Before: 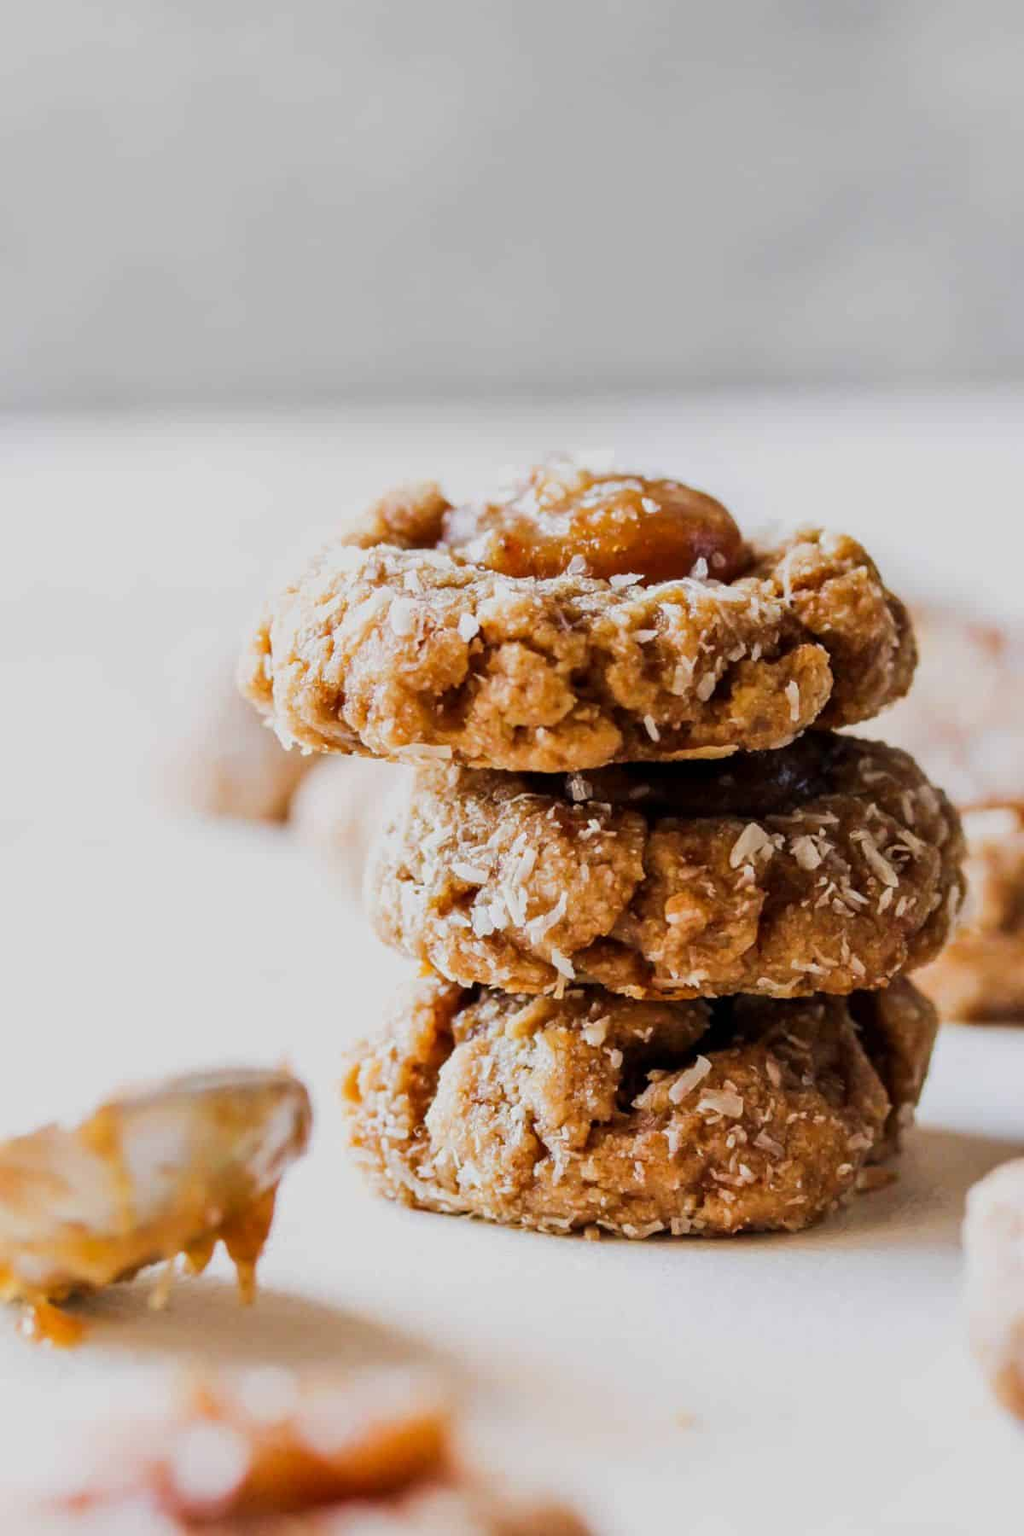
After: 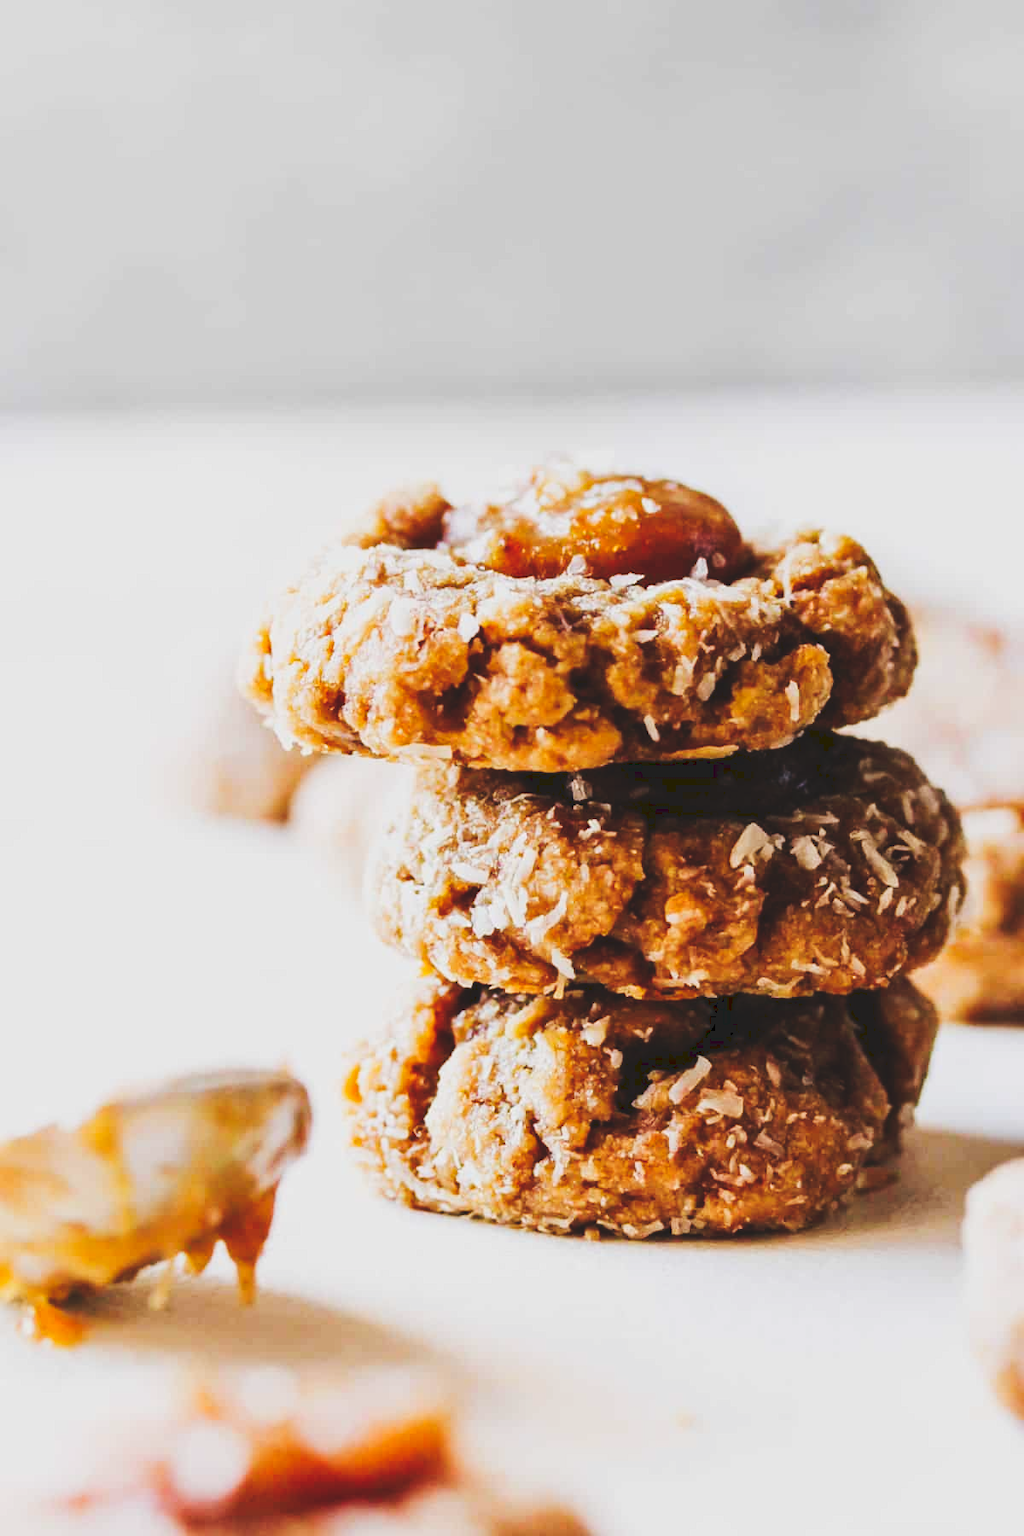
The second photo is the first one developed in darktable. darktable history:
tone curve: curves: ch0 [(0, 0) (0.003, 0.117) (0.011, 0.118) (0.025, 0.123) (0.044, 0.13) (0.069, 0.137) (0.1, 0.149) (0.136, 0.157) (0.177, 0.184) (0.224, 0.217) (0.277, 0.257) (0.335, 0.324) (0.399, 0.406) (0.468, 0.511) (0.543, 0.609) (0.623, 0.712) (0.709, 0.8) (0.801, 0.877) (0.898, 0.938) (1, 1)], preserve colors none
white balance: red 1, blue 1
